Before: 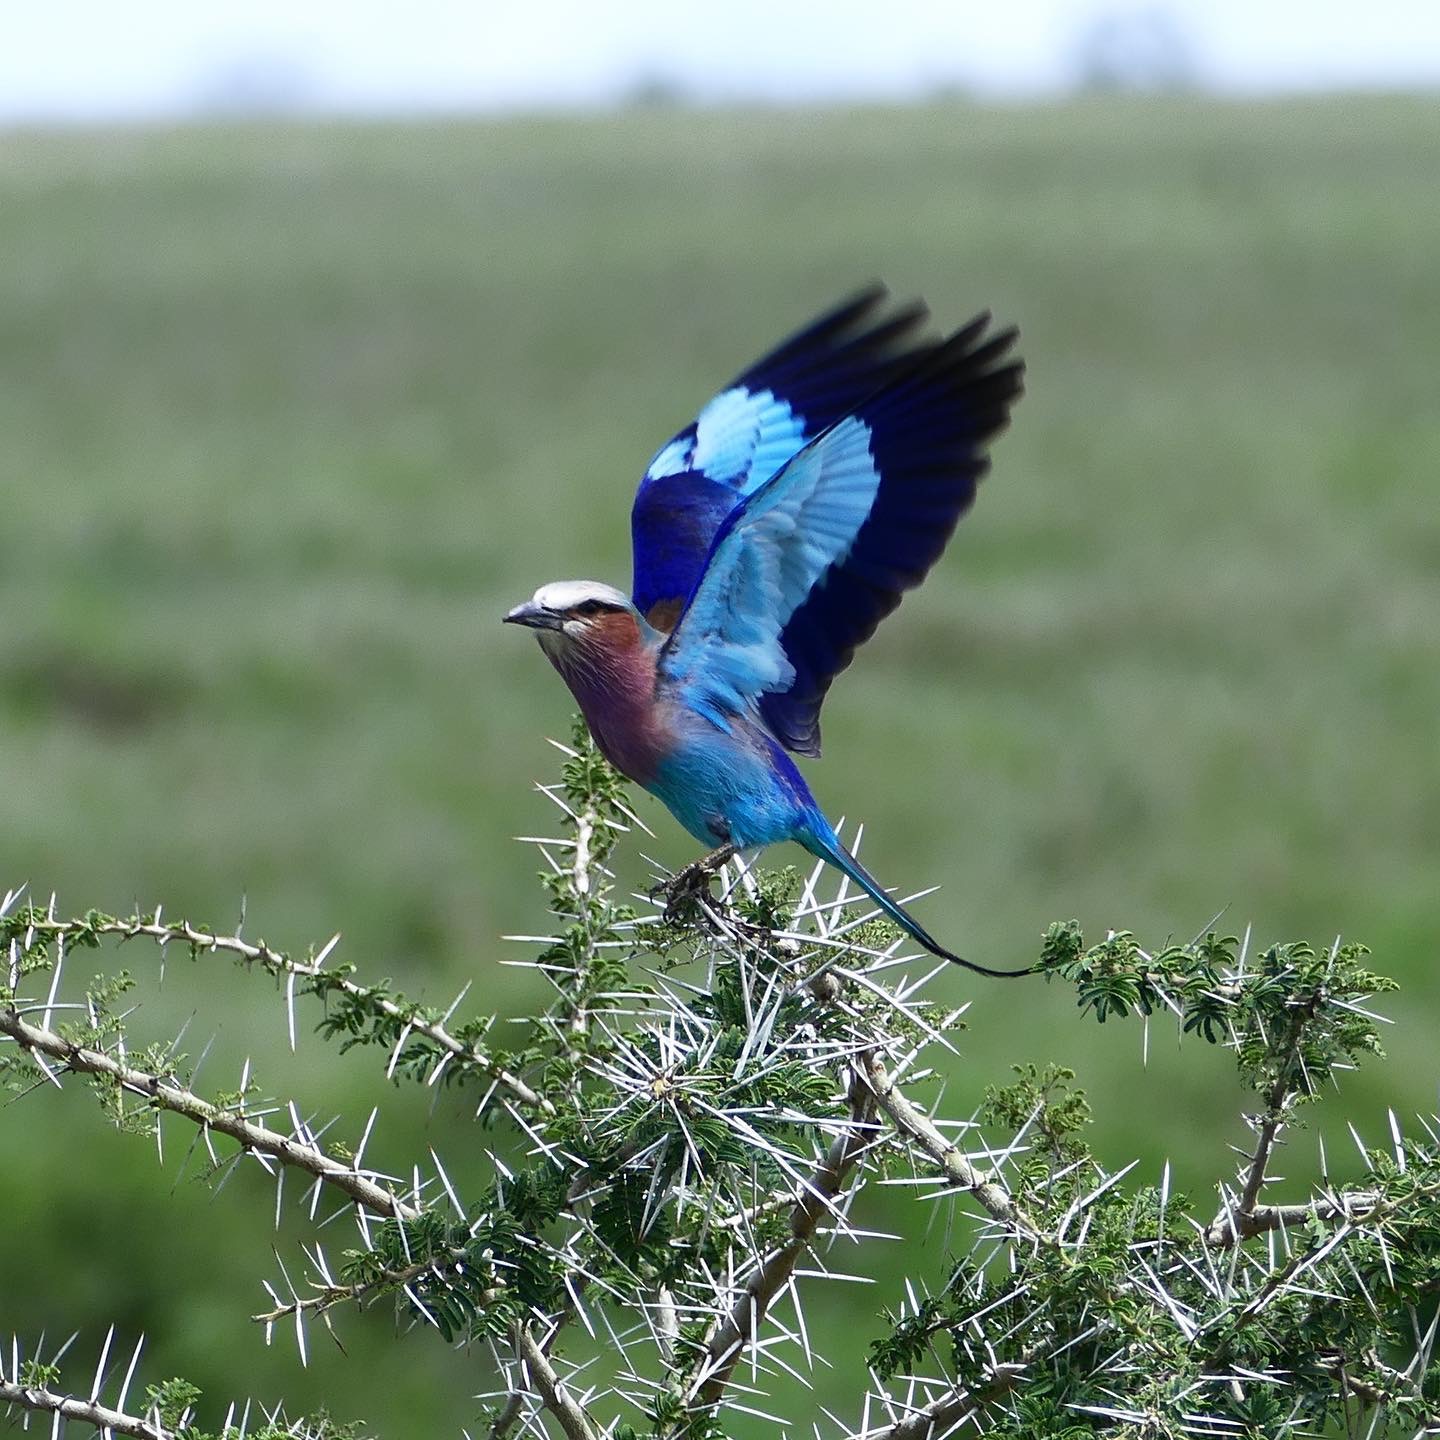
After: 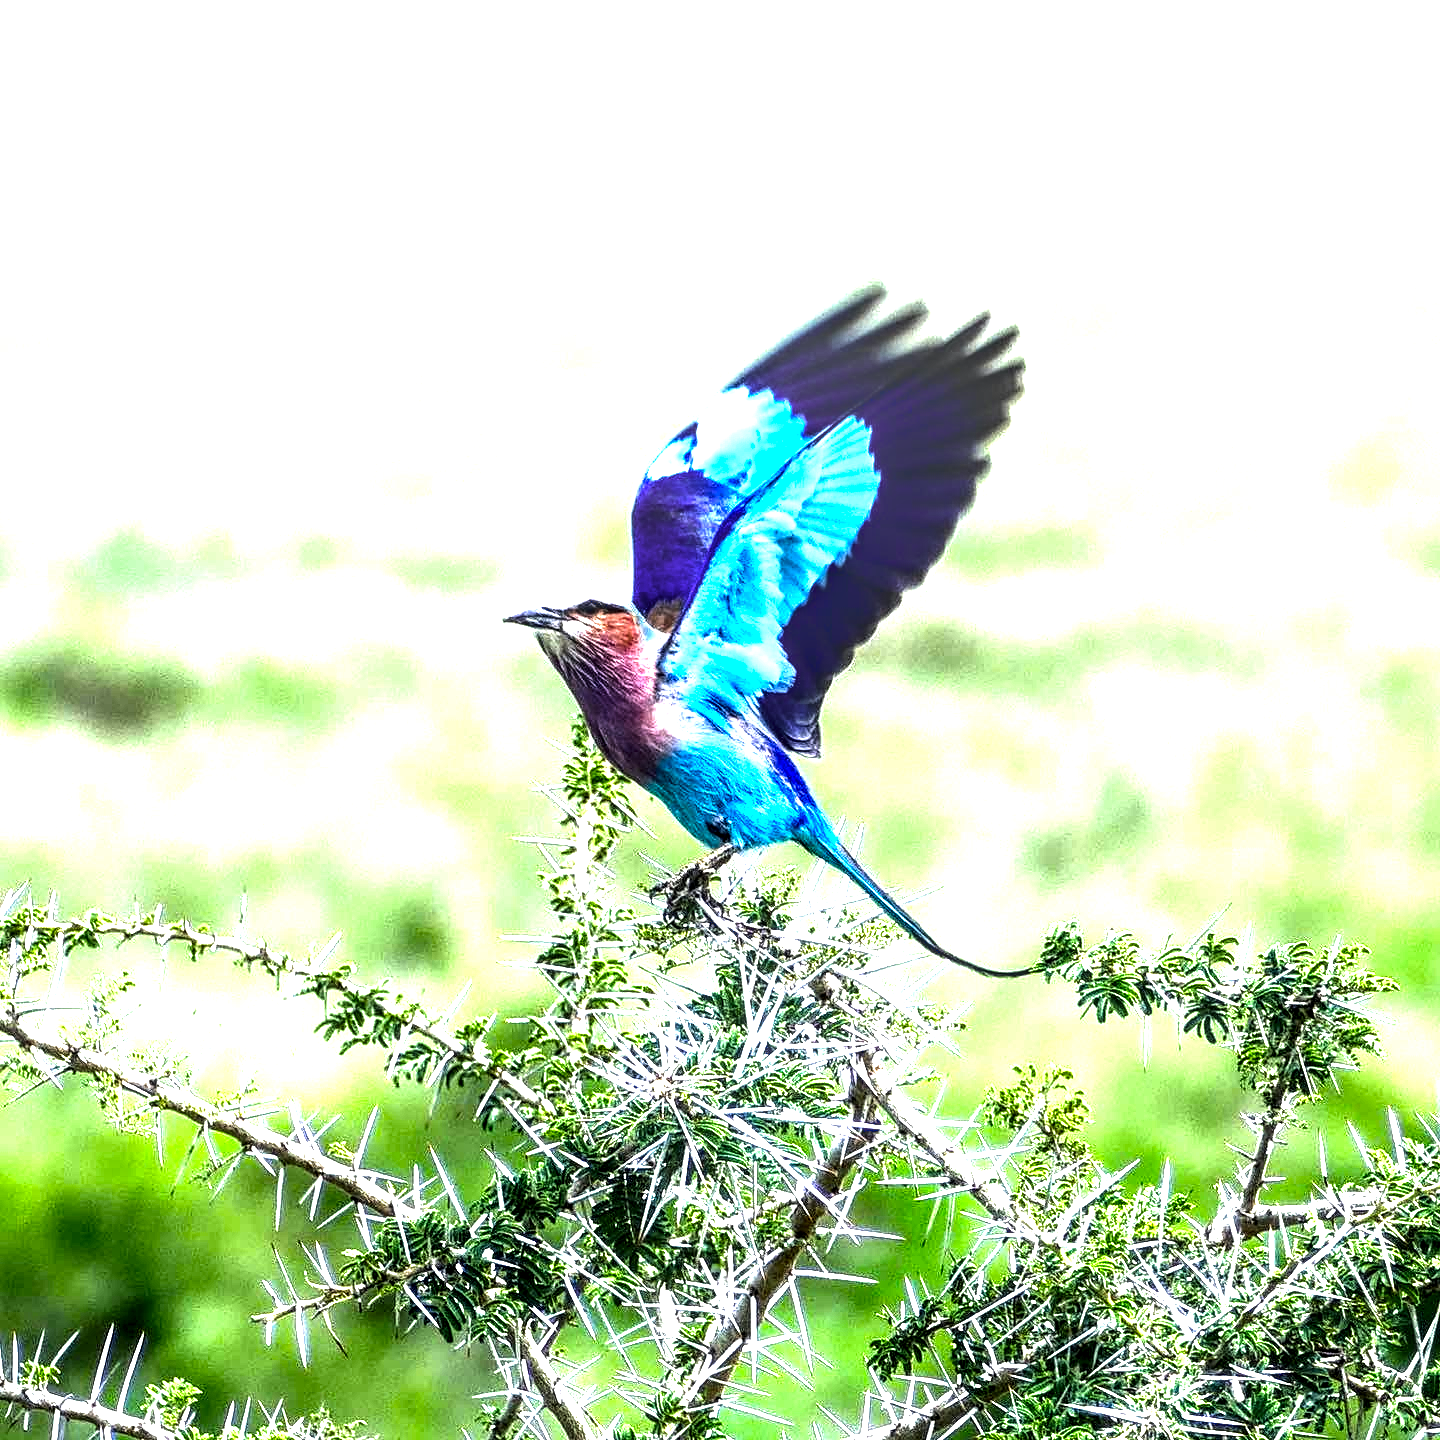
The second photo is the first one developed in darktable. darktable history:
color balance rgb: shadows lift › chroma 0.779%, shadows lift › hue 114.26°, linear chroma grading › global chroma 6.423%, perceptual saturation grading › global saturation 0.973%, perceptual brilliance grading › global brilliance 34.528%, perceptual brilliance grading › highlights 49.335%, perceptual brilliance grading › mid-tones 59.678%, perceptual brilliance grading › shadows 34.183%
tone equalizer: edges refinement/feathering 500, mask exposure compensation -1.57 EV, preserve details no
tone curve: curves: ch0 [(0, 0.023) (0.132, 0.075) (0.241, 0.178) (0.487, 0.491) (0.782, 0.8) (1, 0.989)]; ch1 [(0, 0) (0.396, 0.369) (0.467, 0.454) (0.498, 0.5) (0.518, 0.517) (0.57, 0.586) (0.619, 0.663) (0.692, 0.744) (1, 1)]; ch2 [(0, 0) (0.427, 0.416) (0.483, 0.481) (0.503, 0.503) (0.526, 0.527) (0.563, 0.573) (0.632, 0.667) (0.705, 0.737) (0.985, 0.966)], color space Lab, linked channels, preserve colors none
local contrast: highlights 21%, detail 198%
